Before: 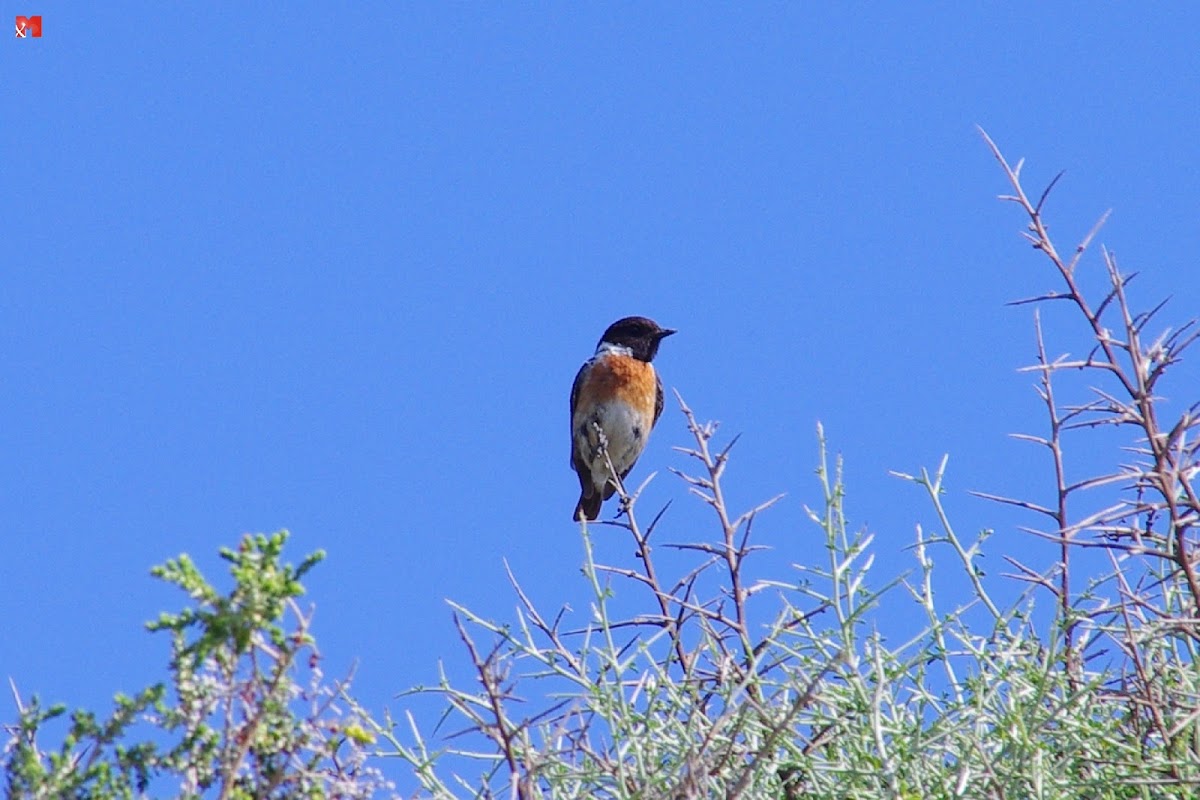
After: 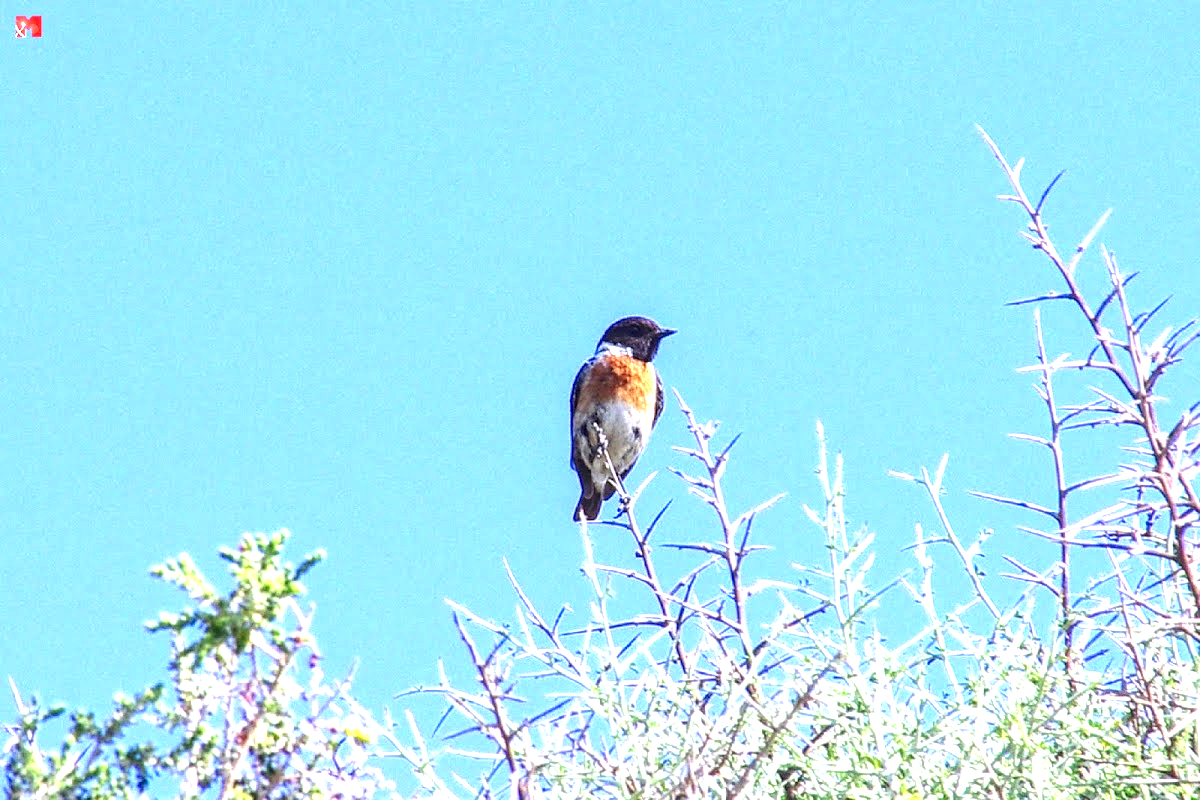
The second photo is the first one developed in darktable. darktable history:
local contrast: detail 150%
exposure: black level correction 0, exposure 1.574 EV, compensate highlight preservation false
